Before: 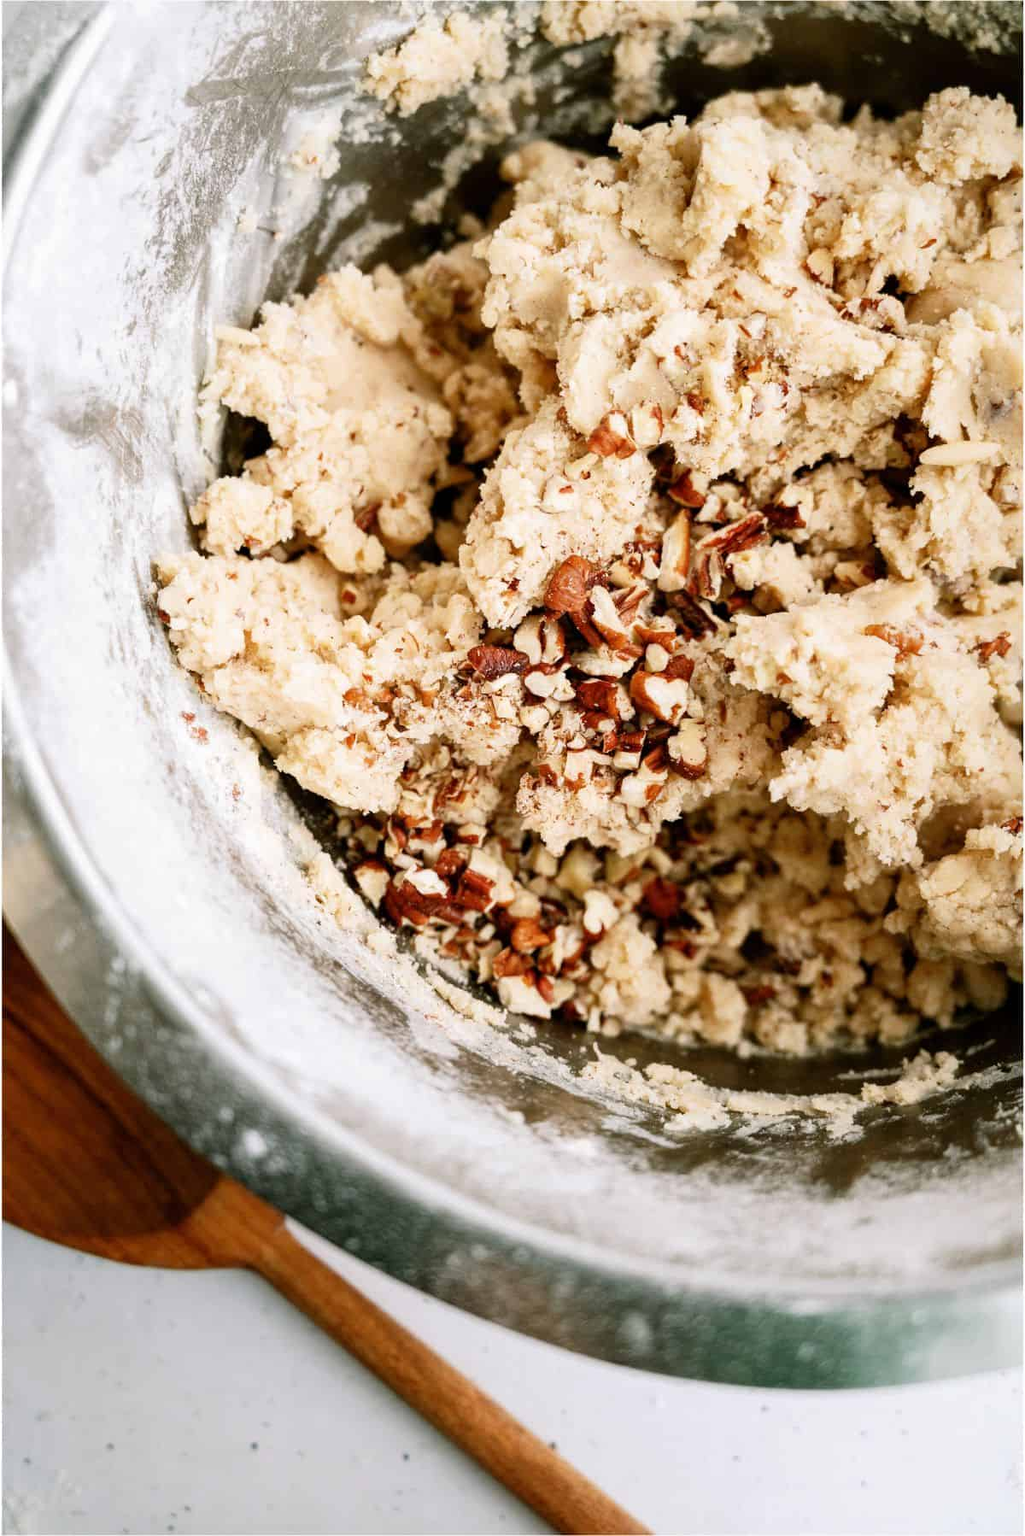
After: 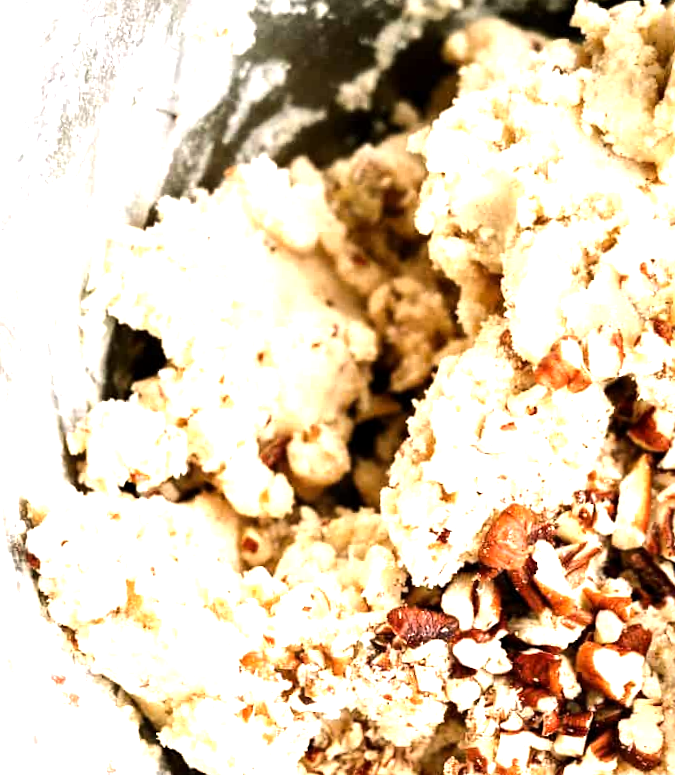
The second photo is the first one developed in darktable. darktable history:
exposure: black level correction 0.001, exposure 0.5 EV, compensate exposure bias true, compensate highlight preservation false
crop: left 15.306%, top 9.065%, right 30.789%, bottom 48.638%
tone equalizer: -8 EV -0.75 EV, -7 EV -0.7 EV, -6 EV -0.6 EV, -5 EV -0.4 EV, -3 EV 0.4 EV, -2 EV 0.6 EV, -1 EV 0.7 EV, +0 EV 0.75 EV, edges refinement/feathering 500, mask exposure compensation -1.57 EV, preserve details no
rotate and perspective: rotation 1.72°, automatic cropping off
